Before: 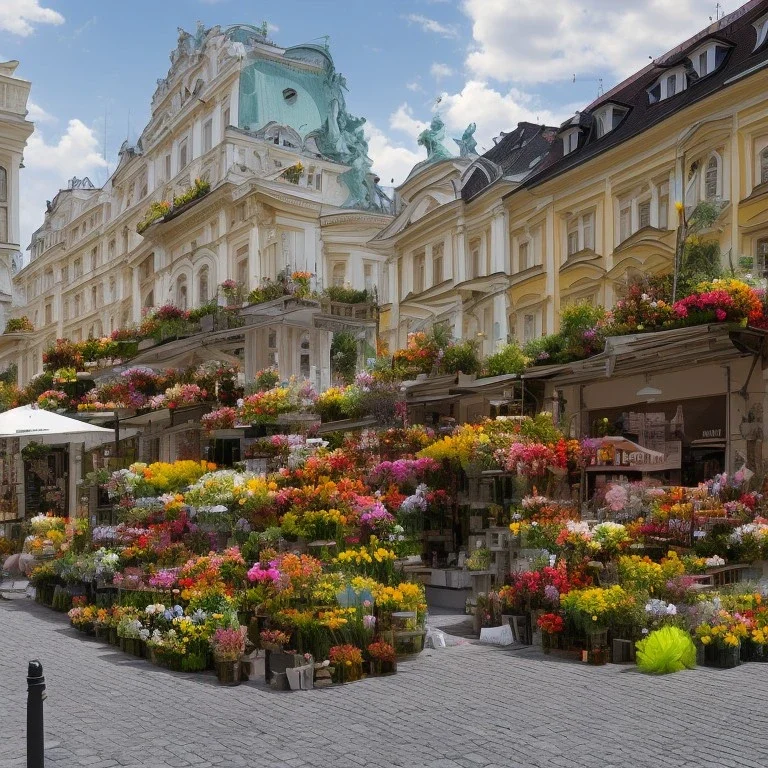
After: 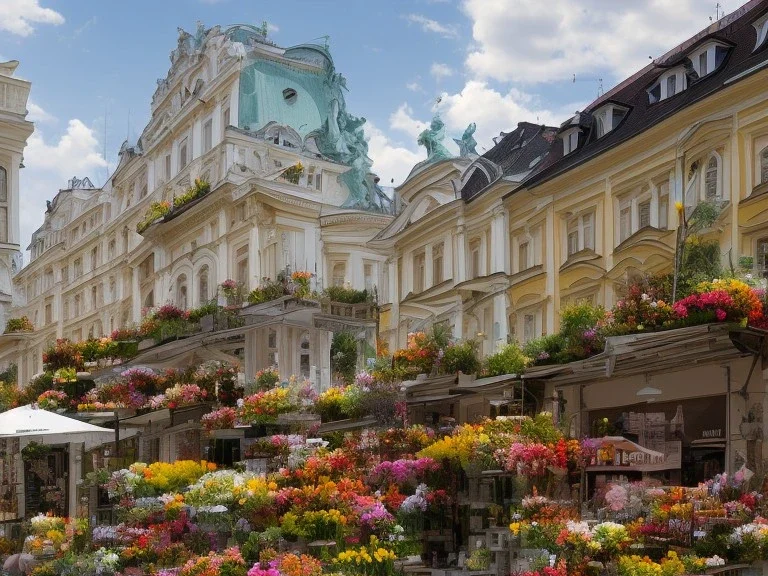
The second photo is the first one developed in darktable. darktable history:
crop: bottom 24.983%
